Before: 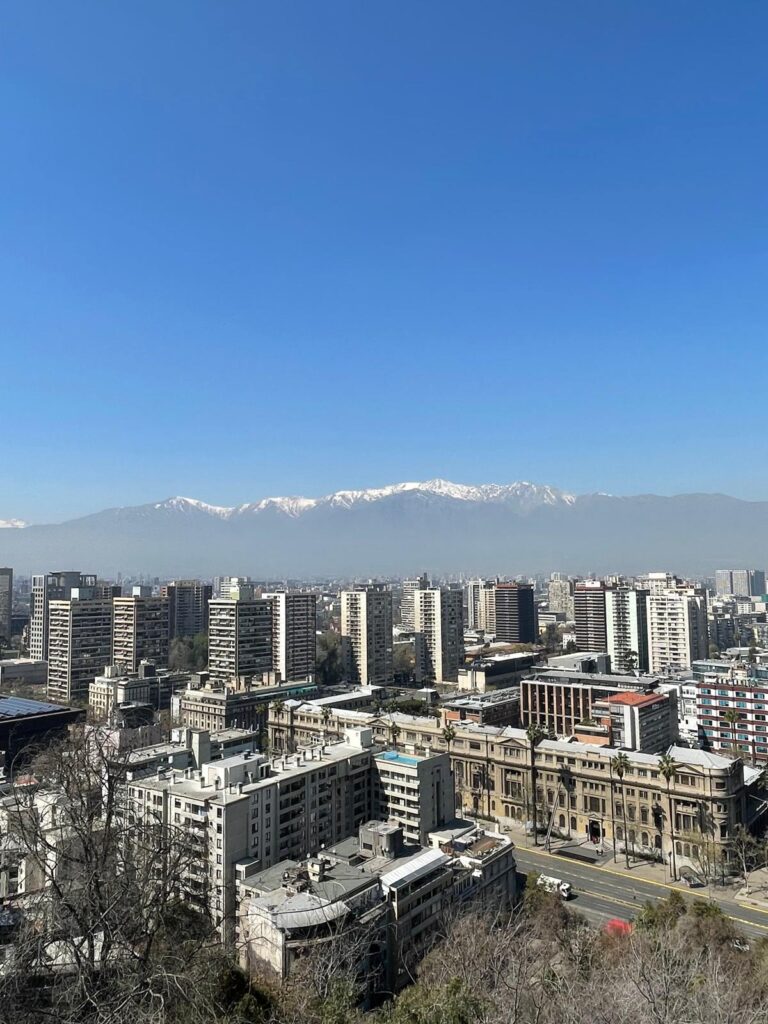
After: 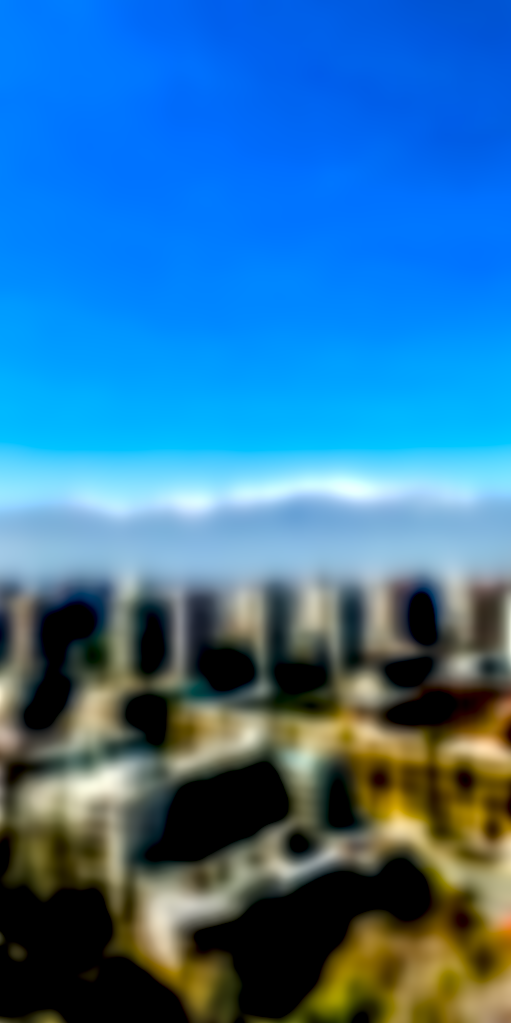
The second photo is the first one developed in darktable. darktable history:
color balance rgb: linear chroma grading › shadows 10%, linear chroma grading › highlights 10%, linear chroma grading › global chroma 15%, linear chroma grading › mid-tones 15%, perceptual saturation grading › global saturation 40%, perceptual saturation grading › highlights -25%, perceptual saturation grading › mid-tones 35%, perceptual saturation grading › shadows 35%, perceptual brilliance grading › global brilliance 11.29%, global vibrance 11.29%
crop and rotate: left 13.409%, right 19.924%
lowpass: on, module defaults
tone equalizer: -7 EV 0.15 EV, -6 EV 0.6 EV, -5 EV 1.15 EV, -4 EV 1.33 EV, -3 EV 1.15 EV, -2 EV 0.6 EV, -1 EV 0.15 EV, mask exposure compensation -0.5 EV
exposure: black level correction 0.046, exposure -0.228 EV, compensate highlight preservation false
local contrast: highlights 0%, shadows 0%, detail 300%, midtone range 0.3
